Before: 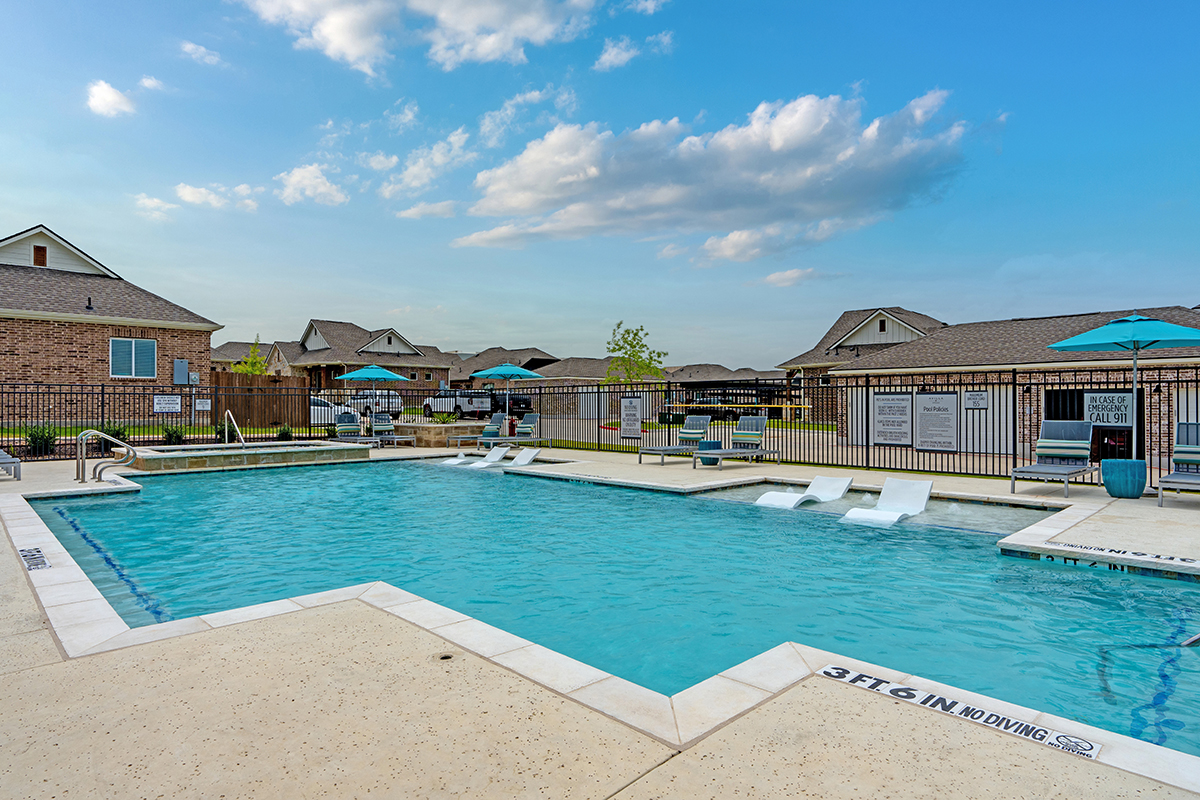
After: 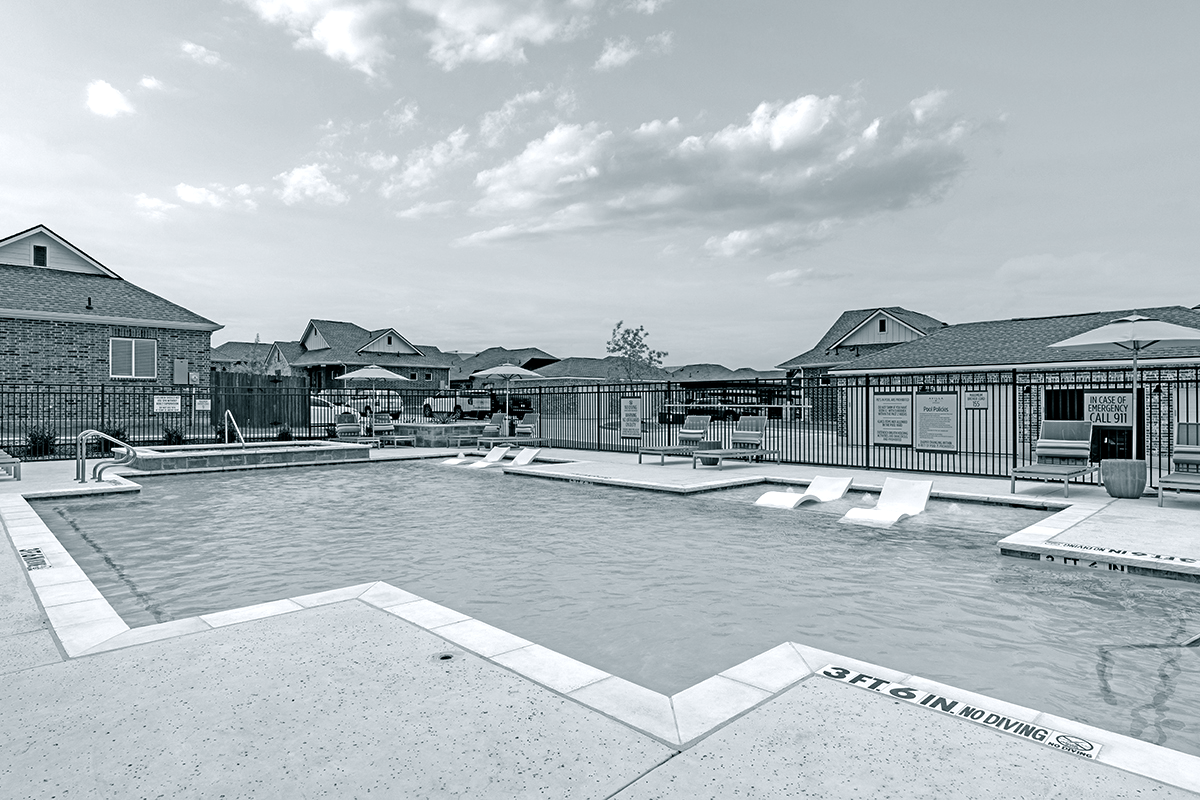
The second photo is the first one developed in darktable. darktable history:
color calibration: output gray [0.31, 0.36, 0.33, 0], x 0.37, y 0.377, temperature 4295.15 K
color balance rgb: power › luminance -7.729%, power › chroma 1.117%, power › hue 217.22°, perceptual saturation grading › global saturation 34.673%, perceptual saturation grading › highlights -24.928%, perceptual saturation grading › shadows 50.109%, perceptual brilliance grading › global brilliance 9.858%, perceptual brilliance grading › shadows 14.794%, global vibrance 44.526%
